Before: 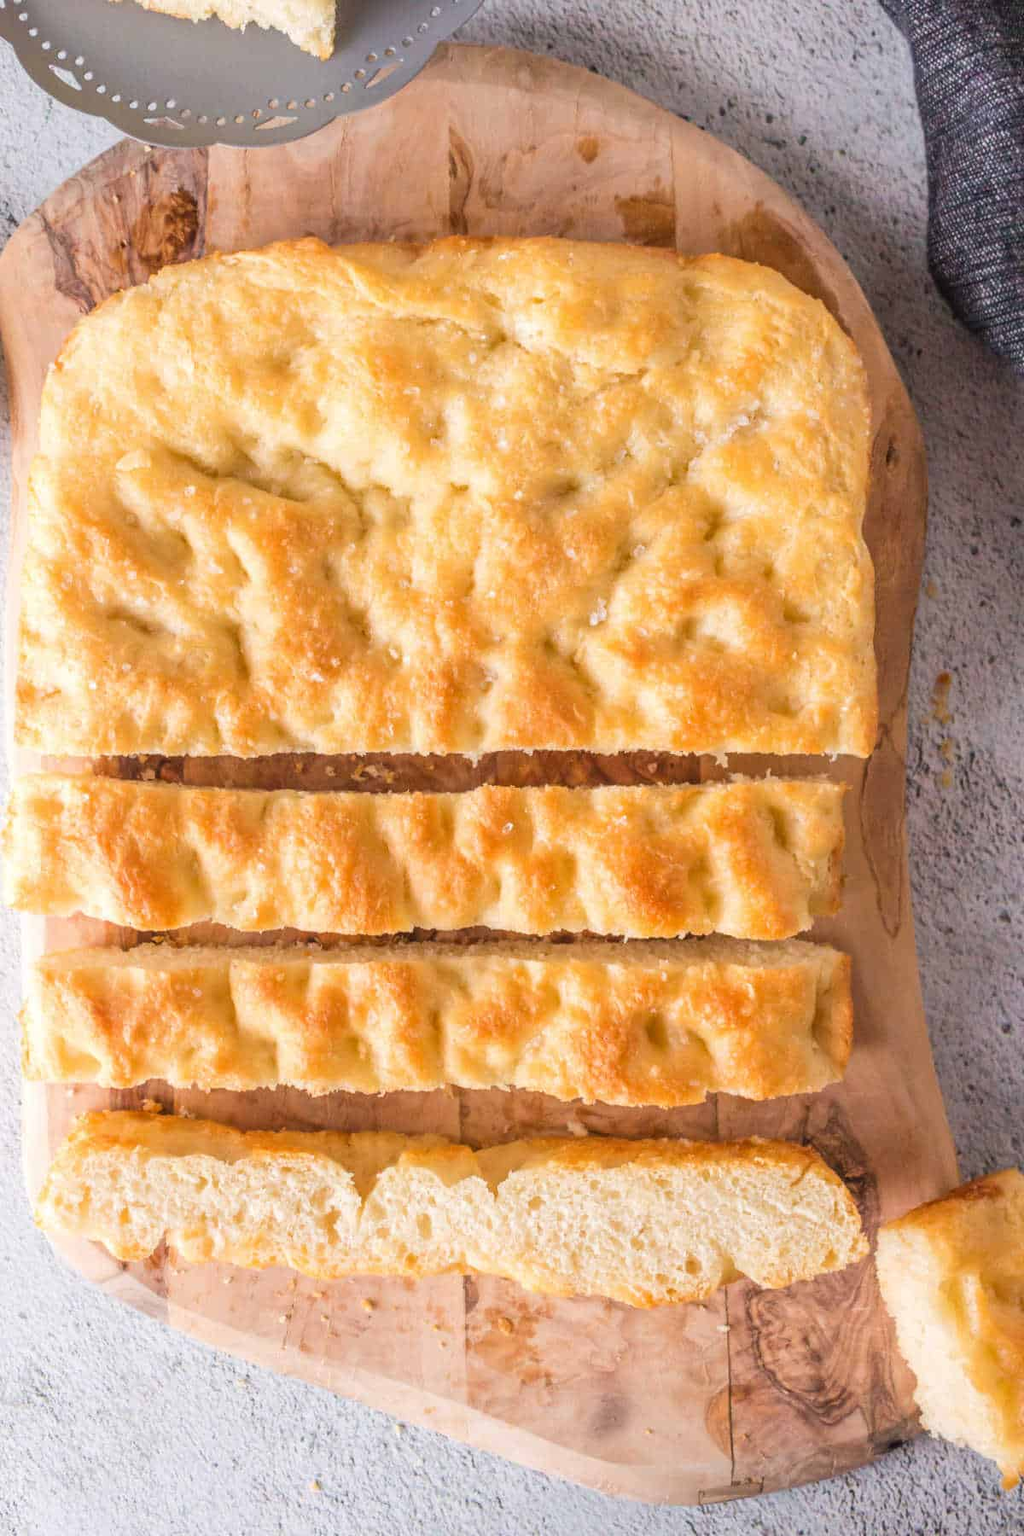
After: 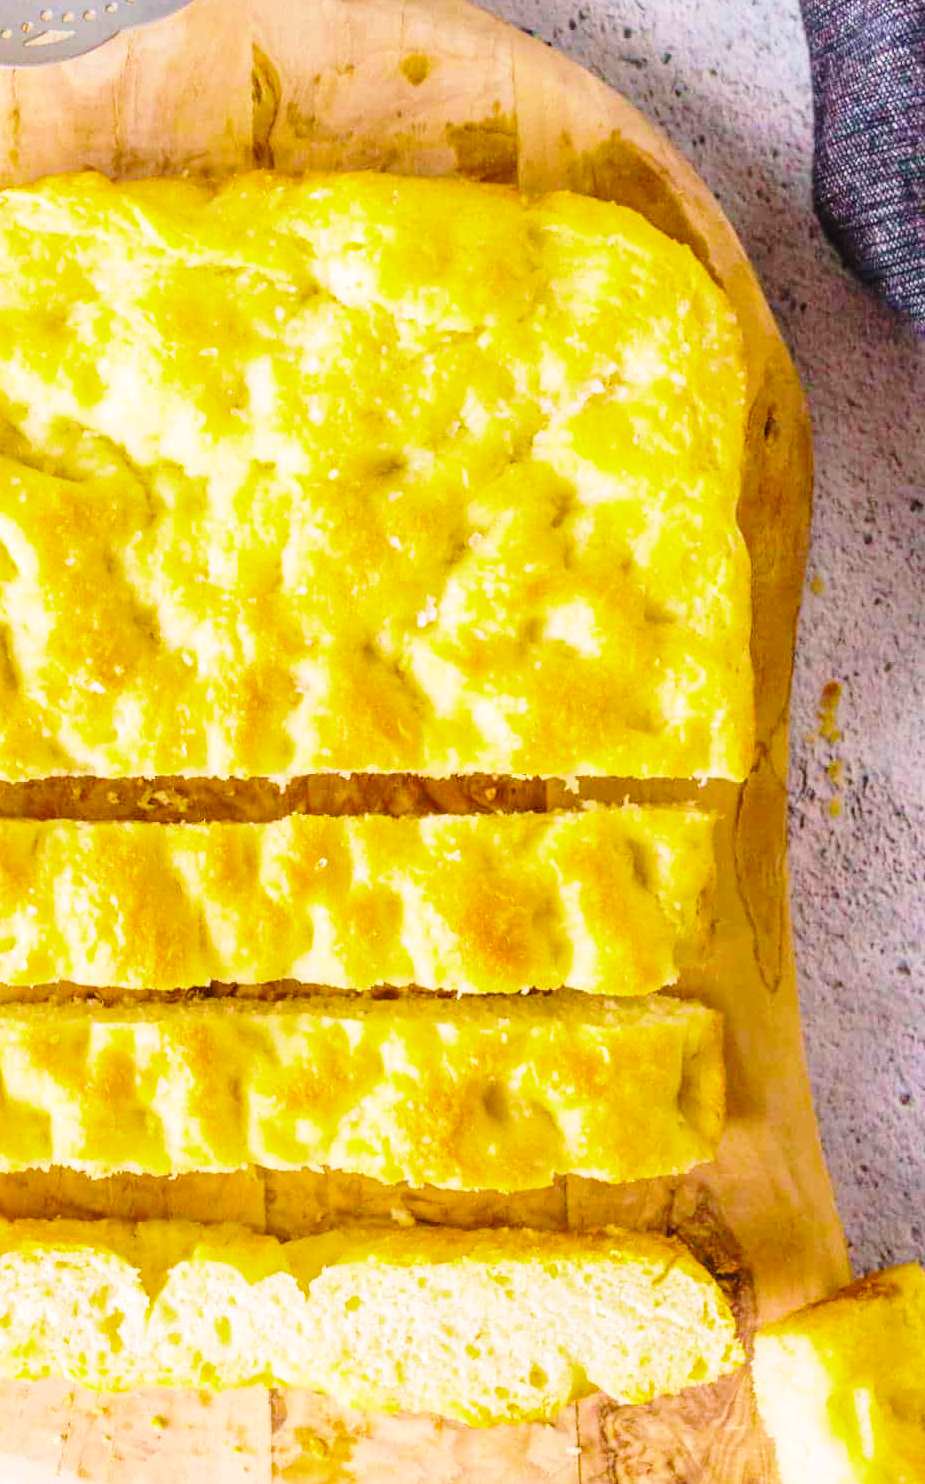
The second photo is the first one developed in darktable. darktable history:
base curve: curves: ch0 [(0, 0) (0.028, 0.03) (0.121, 0.232) (0.46, 0.748) (0.859, 0.968) (1, 1)], preserve colors none
color zones: curves: ch1 [(0.113, 0.438) (0.75, 0.5)]; ch2 [(0.12, 0.526) (0.75, 0.5)]
color balance rgb: linear chroma grading › global chroma 14.977%, perceptual saturation grading › global saturation 30.169%, global vibrance 20%
crop: left 22.846%, top 5.92%, bottom 11.627%
